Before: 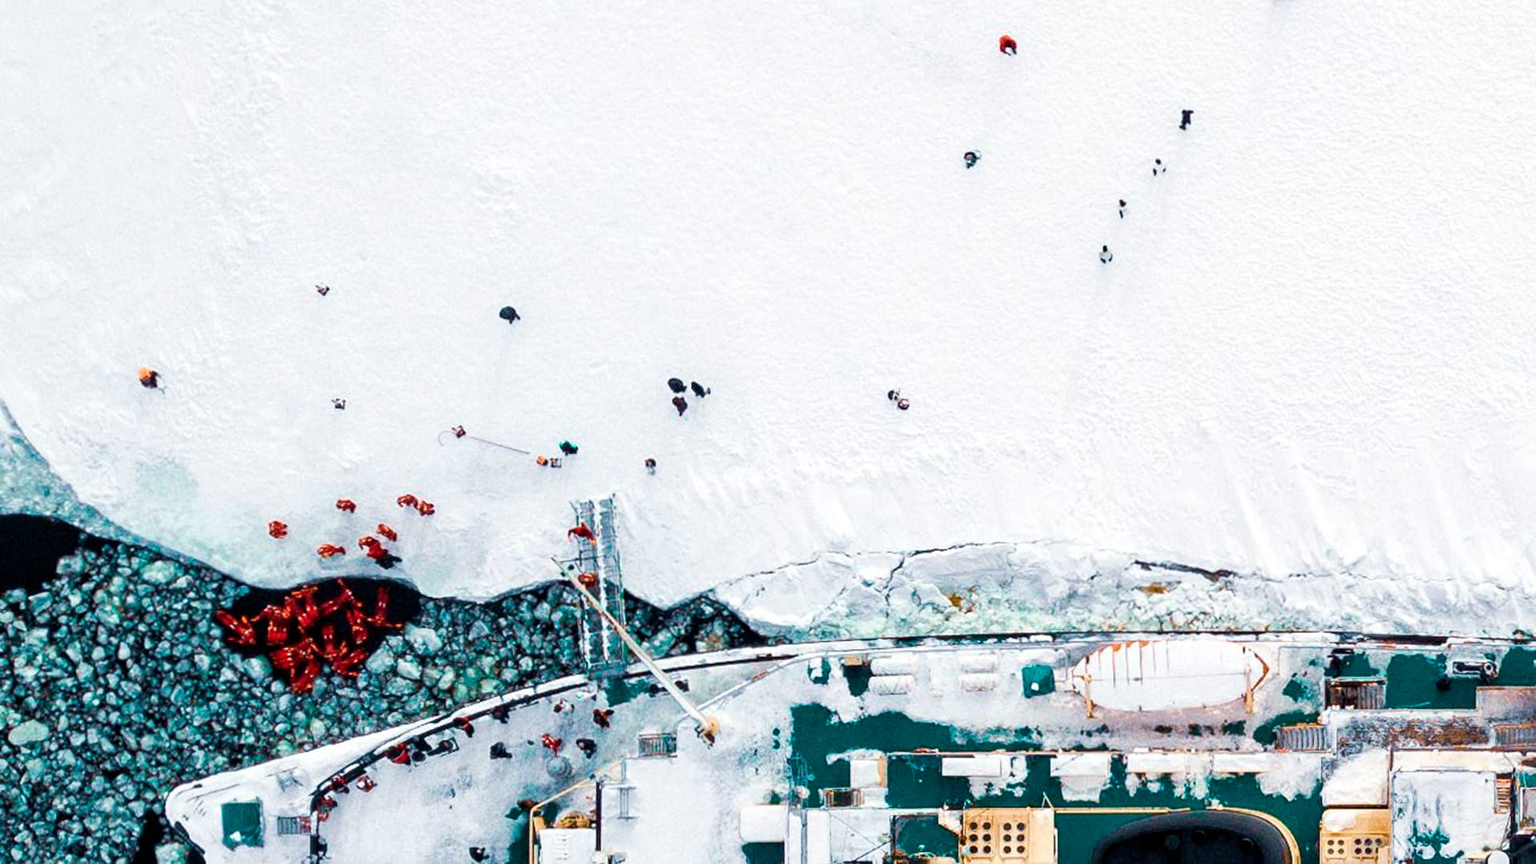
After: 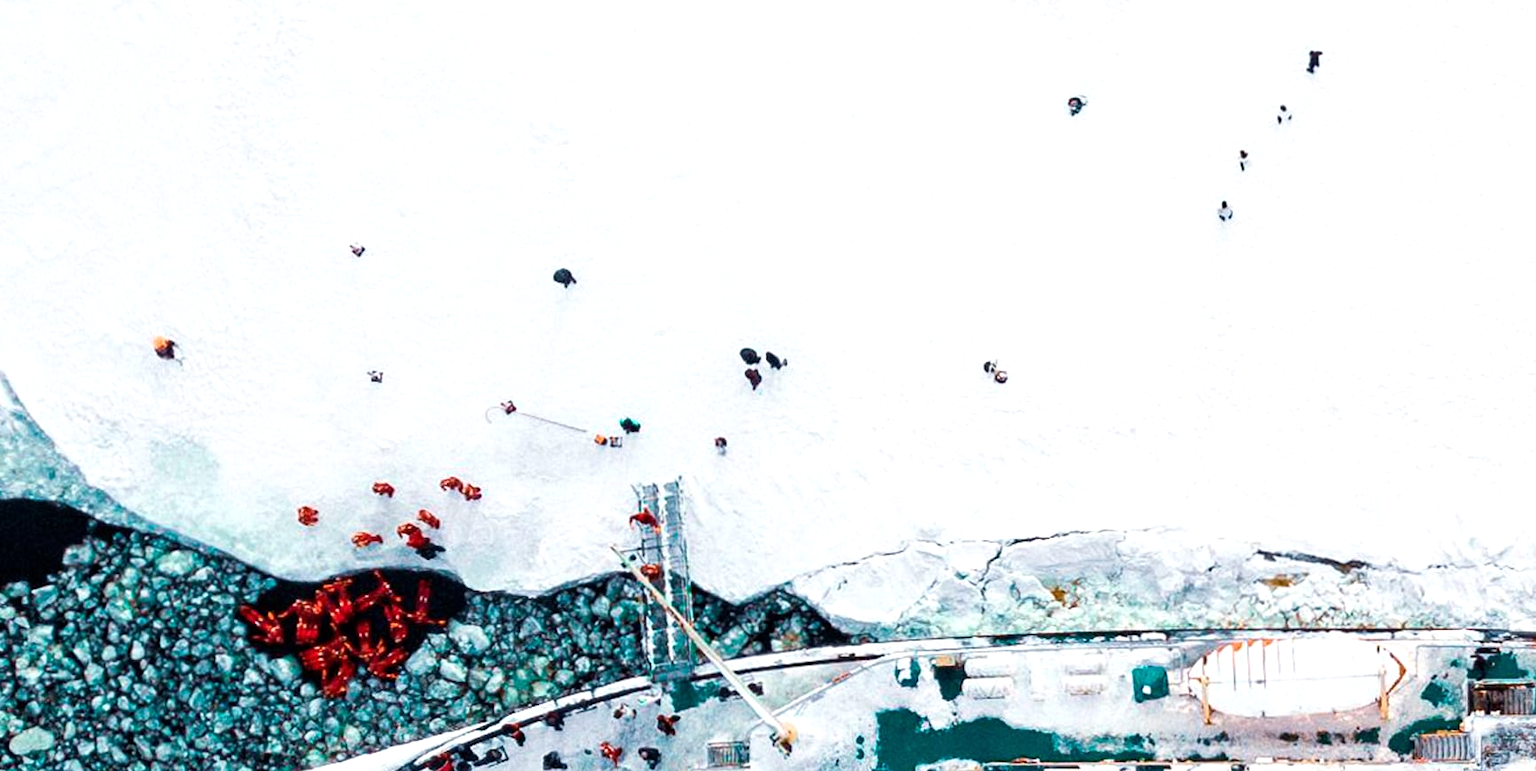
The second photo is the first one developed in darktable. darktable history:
crop: top 7.49%, right 9.717%, bottom 11.943%
white balance: emerald 1
exposure: exposure 0.2 EV, compensate highlight preservation false
